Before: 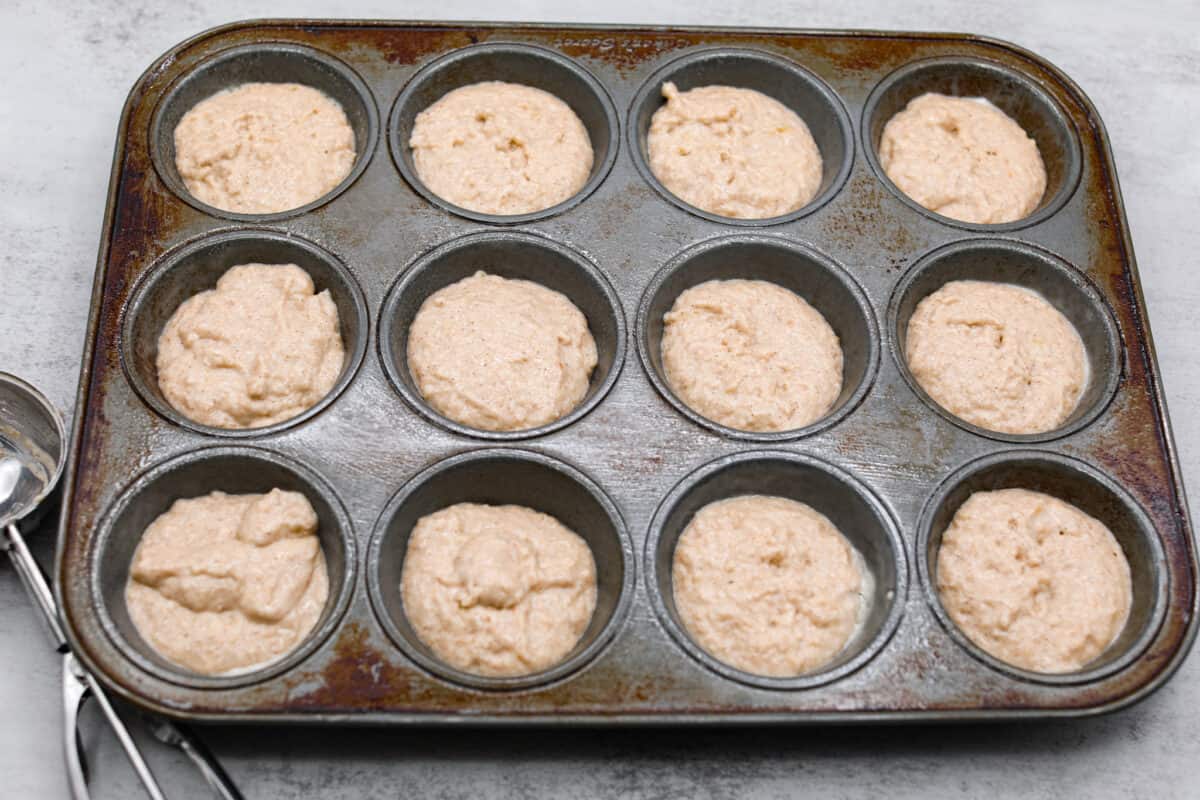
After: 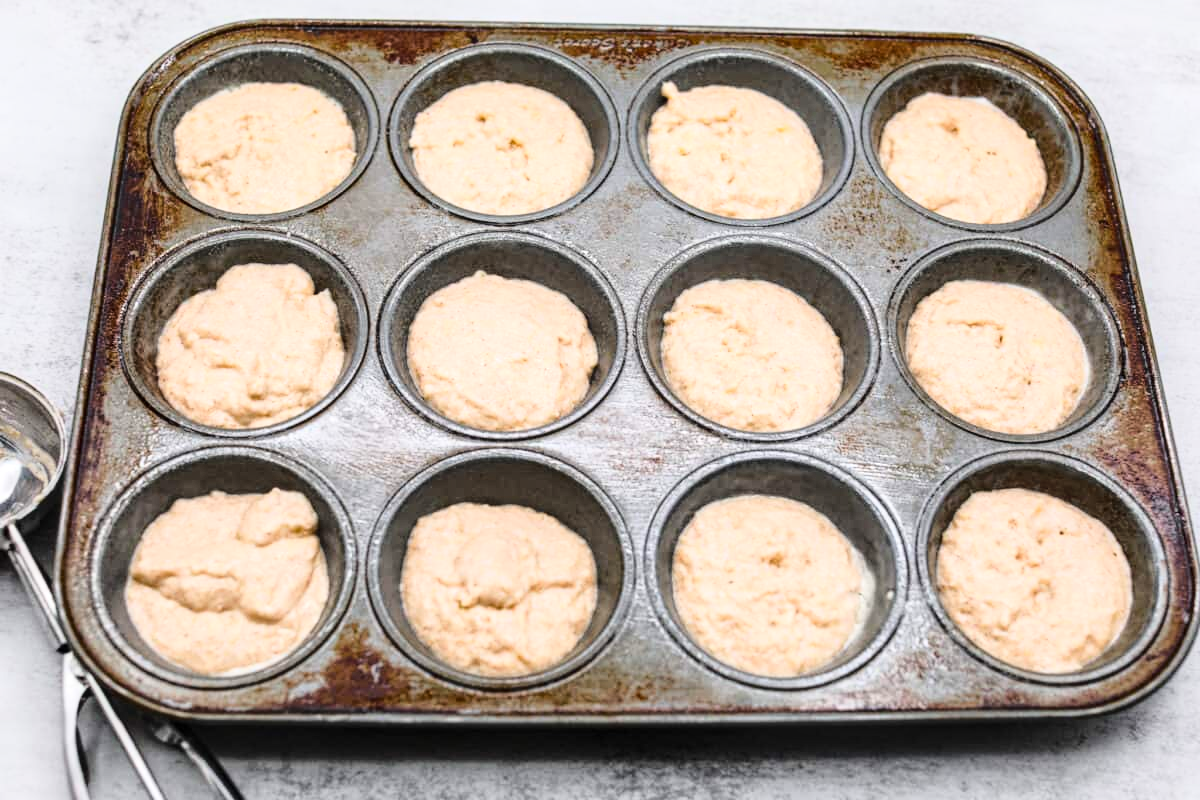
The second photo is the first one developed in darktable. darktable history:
base curve: curves: ch0 [(0, 0) (0.028, 0.03) (0.121, 0.232) (0.46, 0.748) (0.859, 0.968) (1, 1)]
local contrast: on, module defaults
